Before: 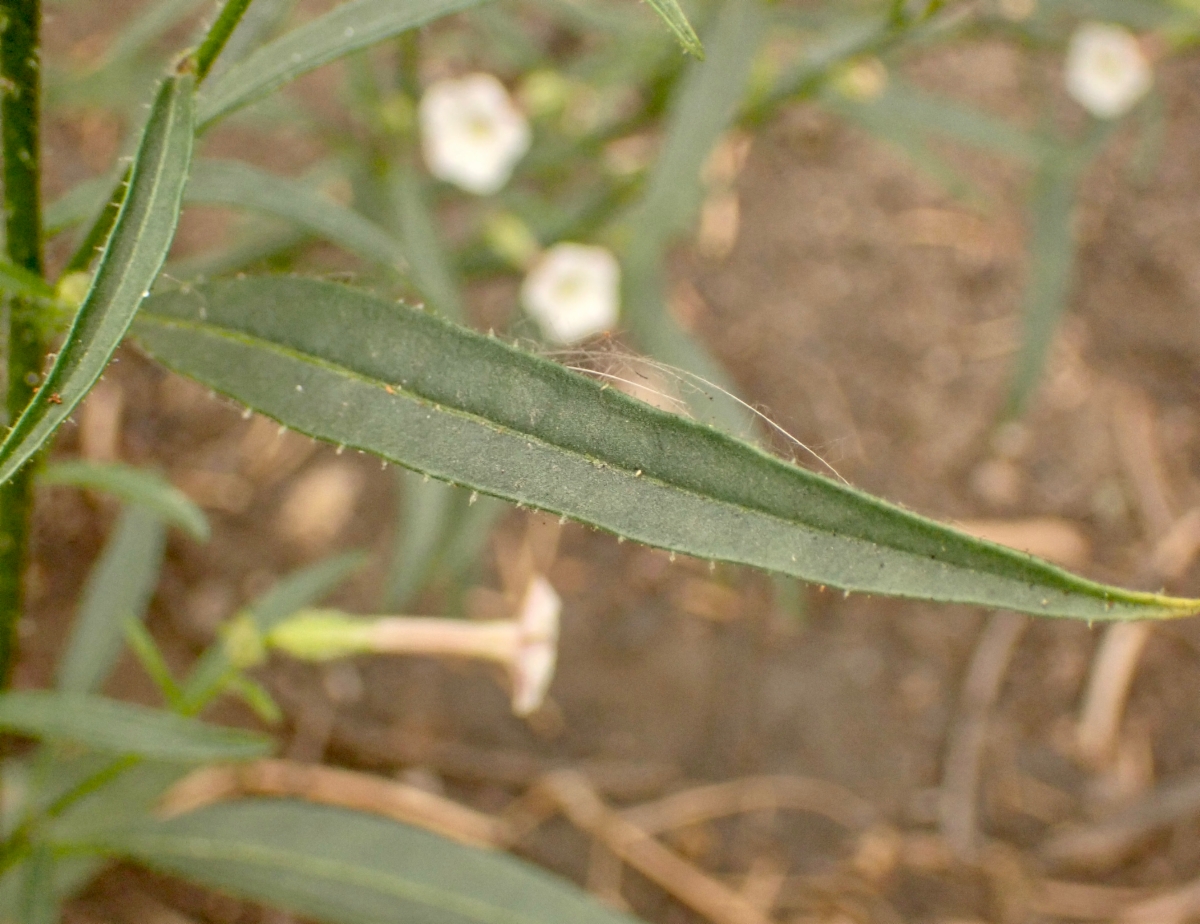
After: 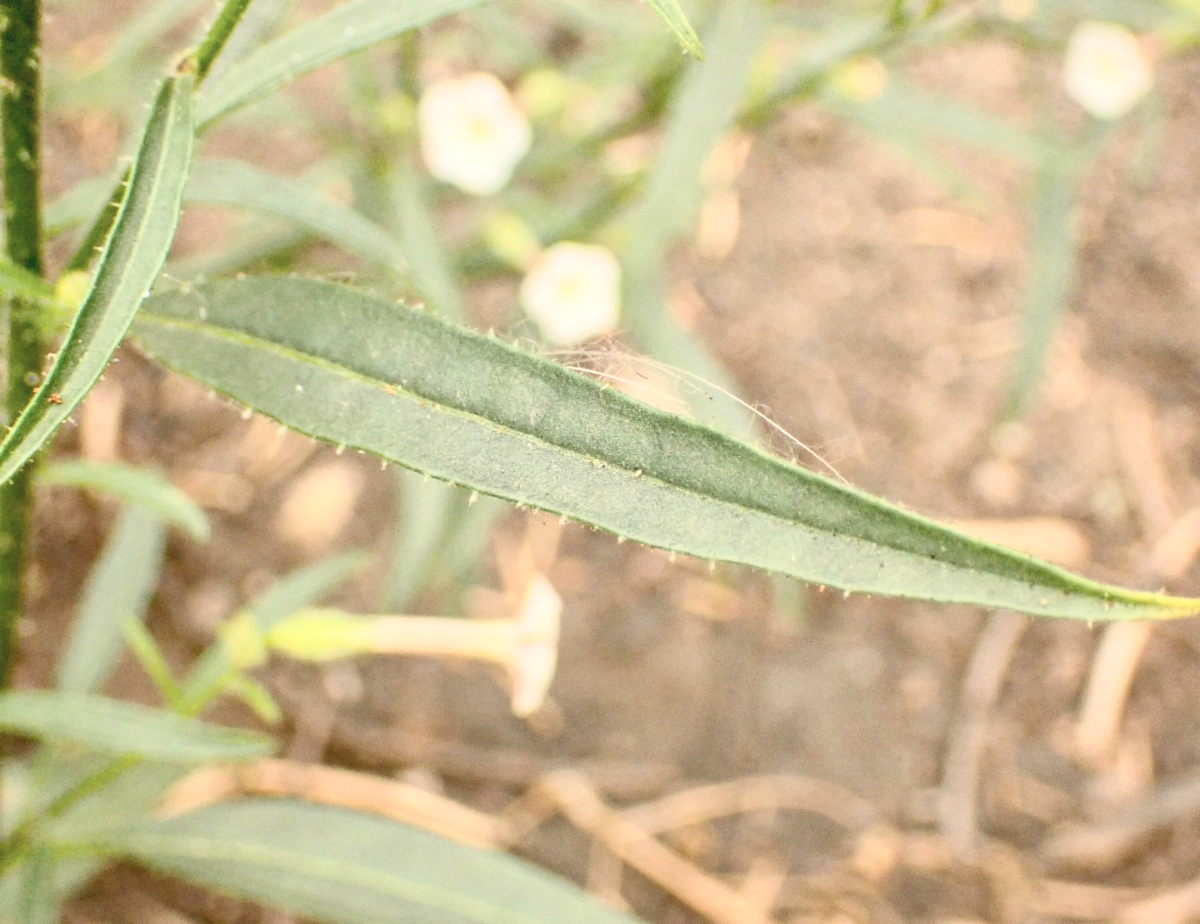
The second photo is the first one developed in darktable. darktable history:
contrast brightness saturation: contrast 0.386, brightness 0.541
